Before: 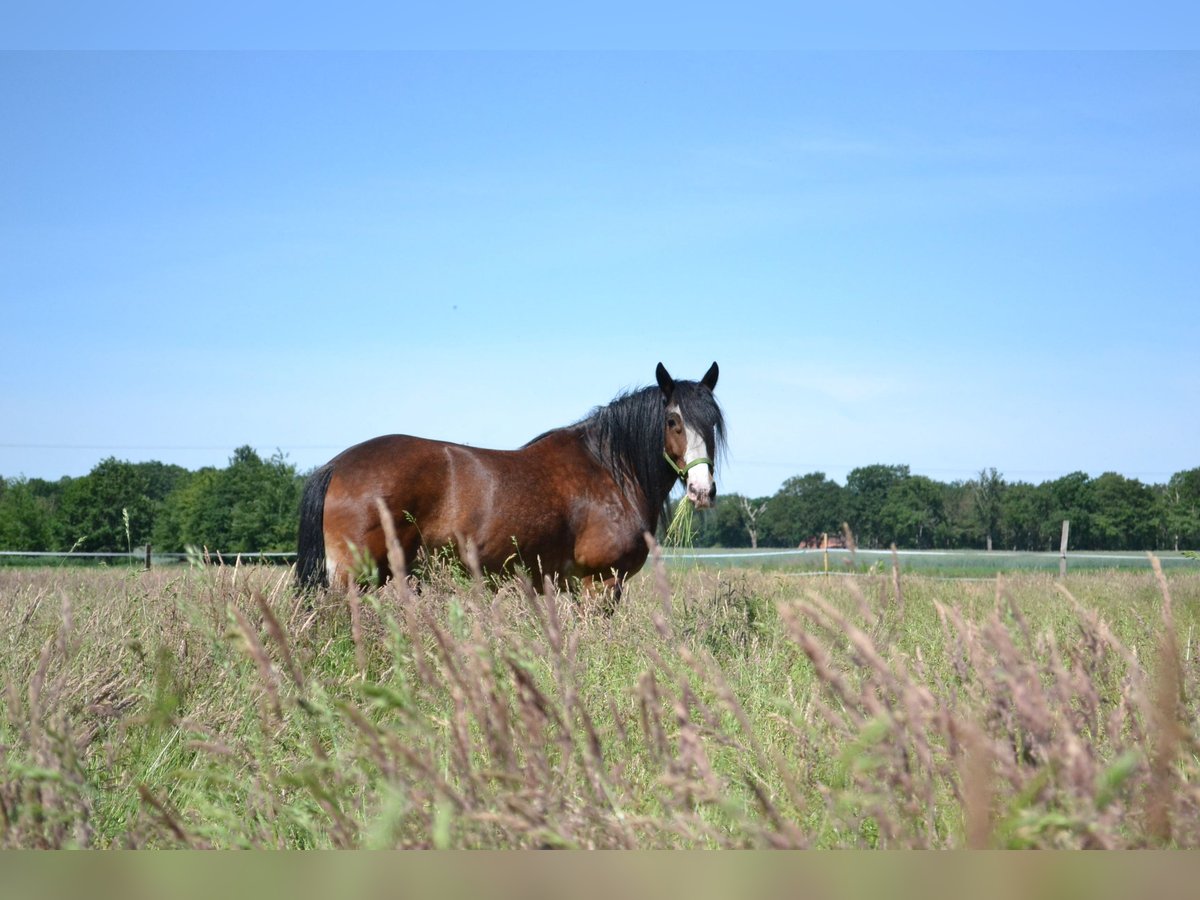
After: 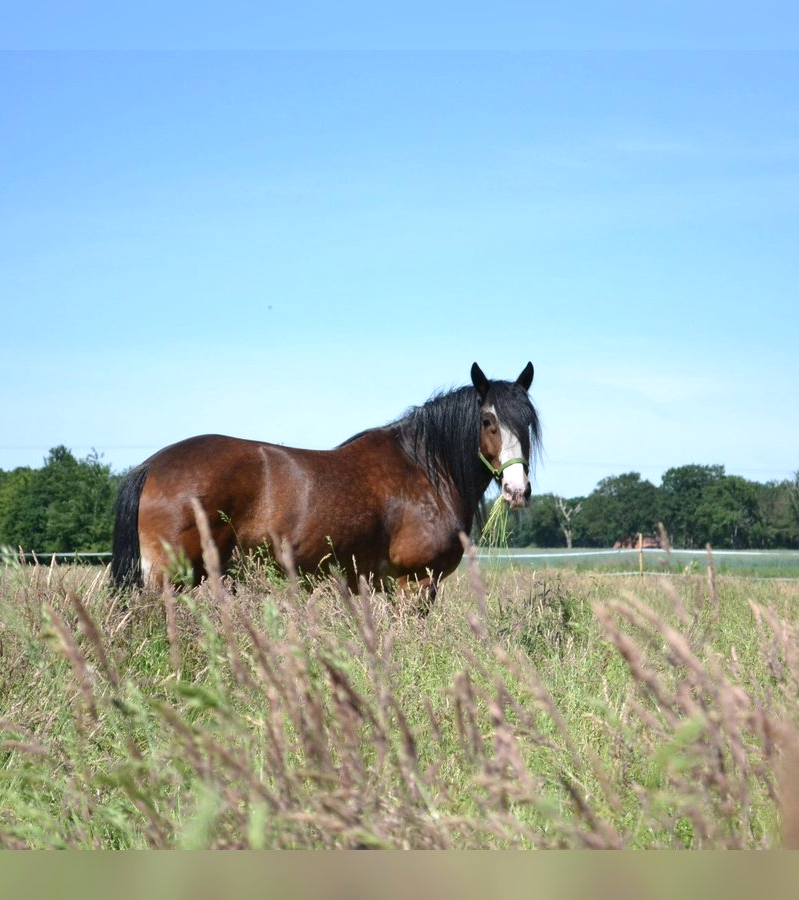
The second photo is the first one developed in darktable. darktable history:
crop: left 15.419%, right 17.914%
color balance rgb: shadows lift › luminance -10%, highlights gain › luminance 10%, saturation formula JzAzBz (2021)
